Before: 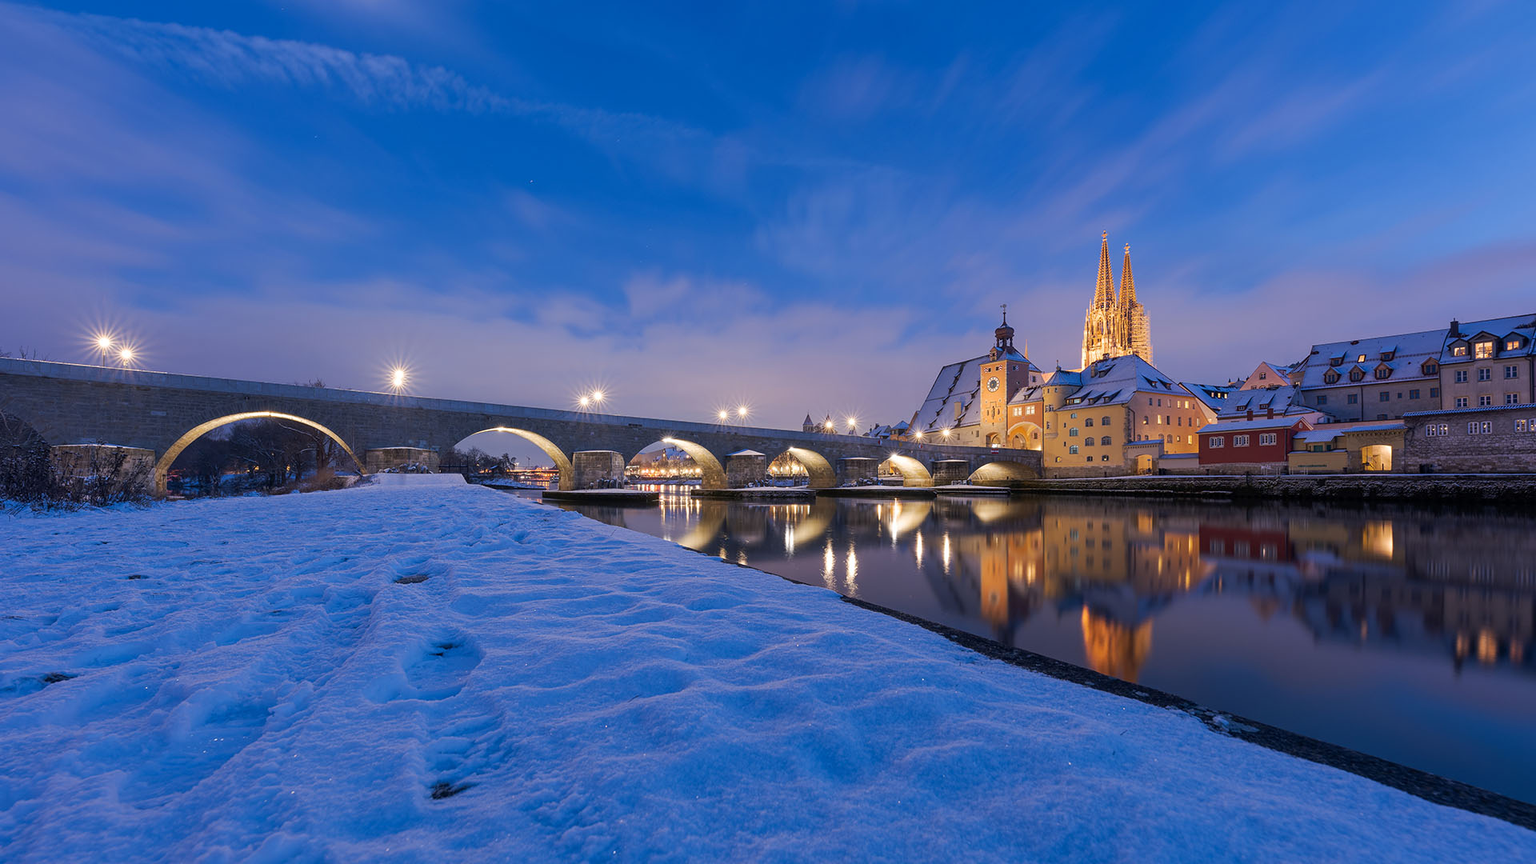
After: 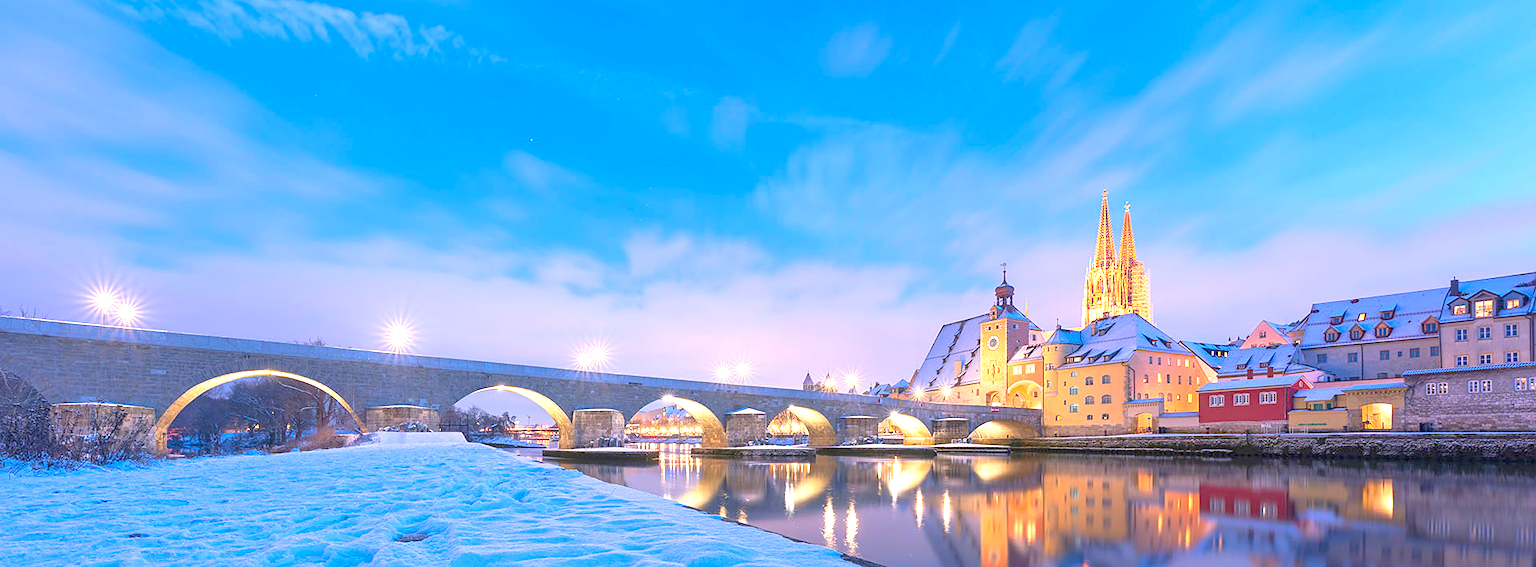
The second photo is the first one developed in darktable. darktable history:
crop and rotate: top 4.848%, bottom 29.503%
exposure: black level correction 0, exposure 2.327 EV, compensate exposure bias true, compensate highlight preservation false
color balance rgb: contrast -30%
sharpen: amount 0.2
color calibration: output R [0.946, 0.065, -0.013, 0], output G [-0.246, 1.264, -0.017, 0], output B [0.046, -0.098, 1.05, 0], illuminant custom, x 0.344, y 0.359, temperature 5045.54 K
